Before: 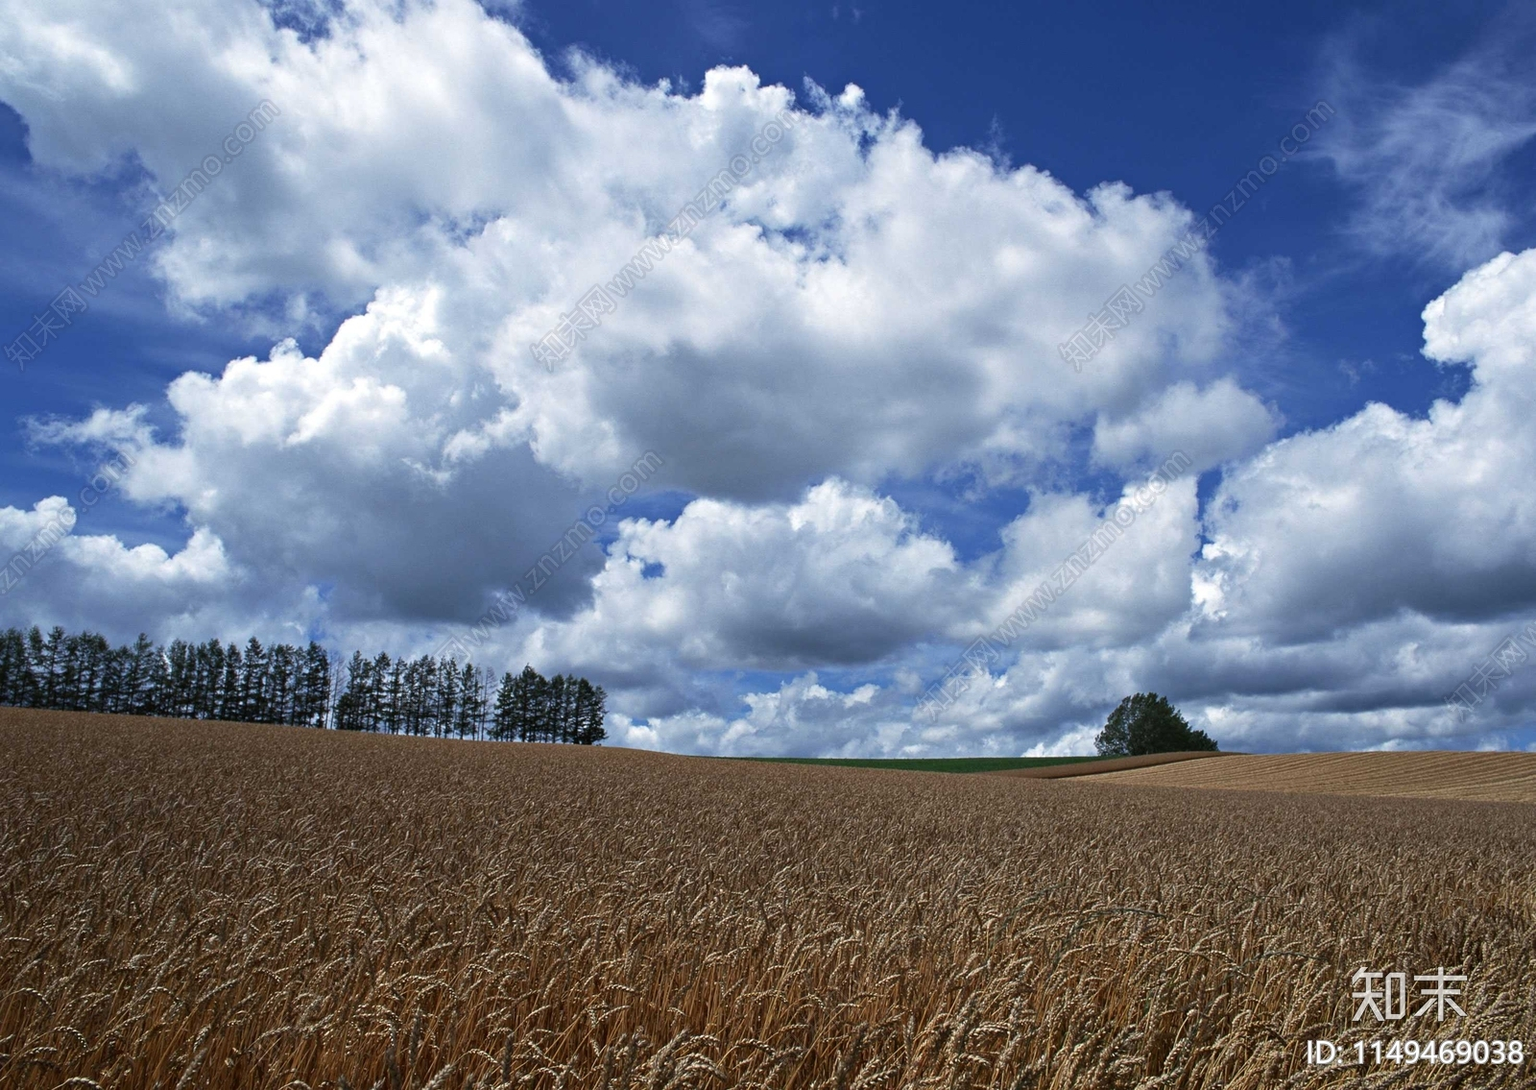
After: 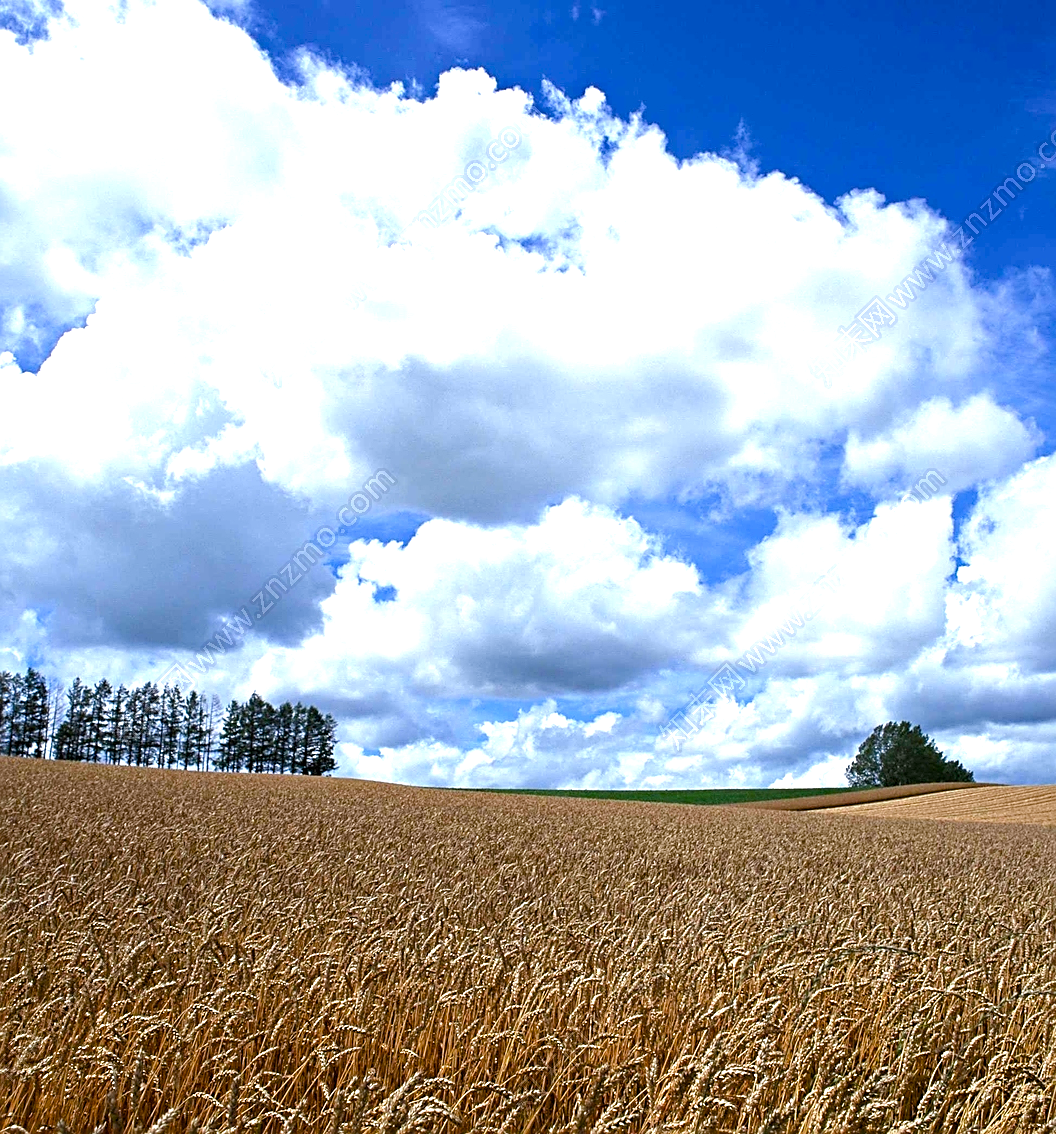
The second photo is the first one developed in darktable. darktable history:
sharpen: on, module defaults
exposure: black level correction 0, exposure 0.9 EV, compensate highlight preservation false
crop and rotate: left 18.442%, right 15.508%
color balance rgb: global offset › luminance -0.51%, perceptual saturation grading › global saturation 27.53%, perceptual saturation grading › highlights -25%, perceptual saturation grading › shadows 25%, perceptual brilliance grading › highlights 6.62%, perceptual brilliance grading › mid-tones 17.07%, perceptual brilliance grading › shadows -5.23%
